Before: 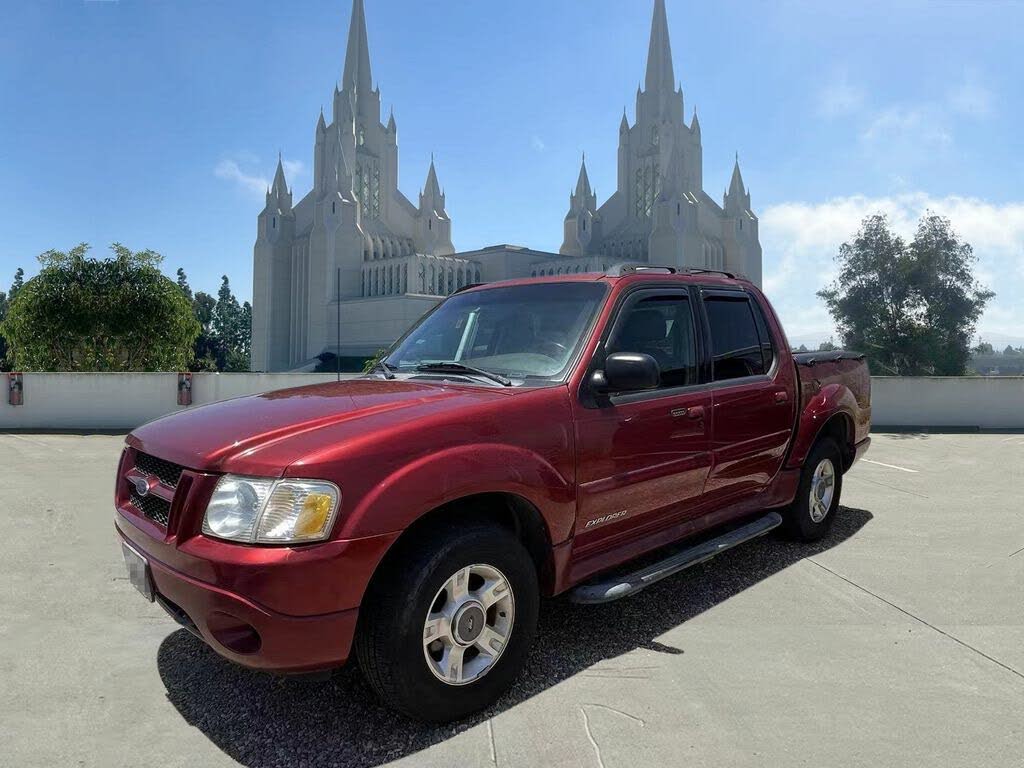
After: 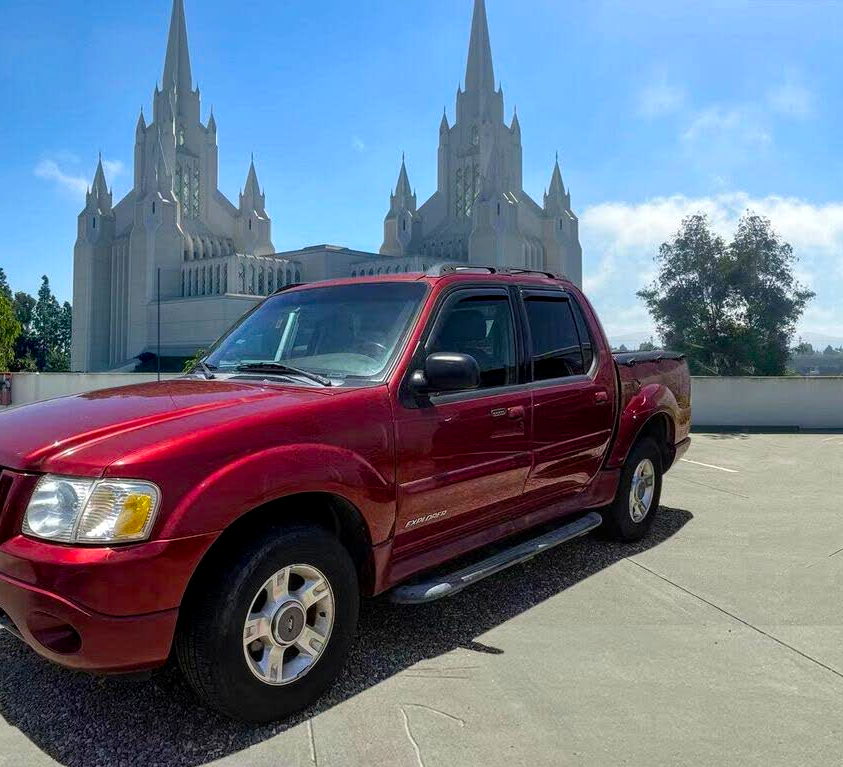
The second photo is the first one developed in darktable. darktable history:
color balance rgb: perceptual saturation grading › global saturation 40%, global vibrance 15%
crop: left 17.582%, bottom 0.031%
local contrast: on, module defaults
